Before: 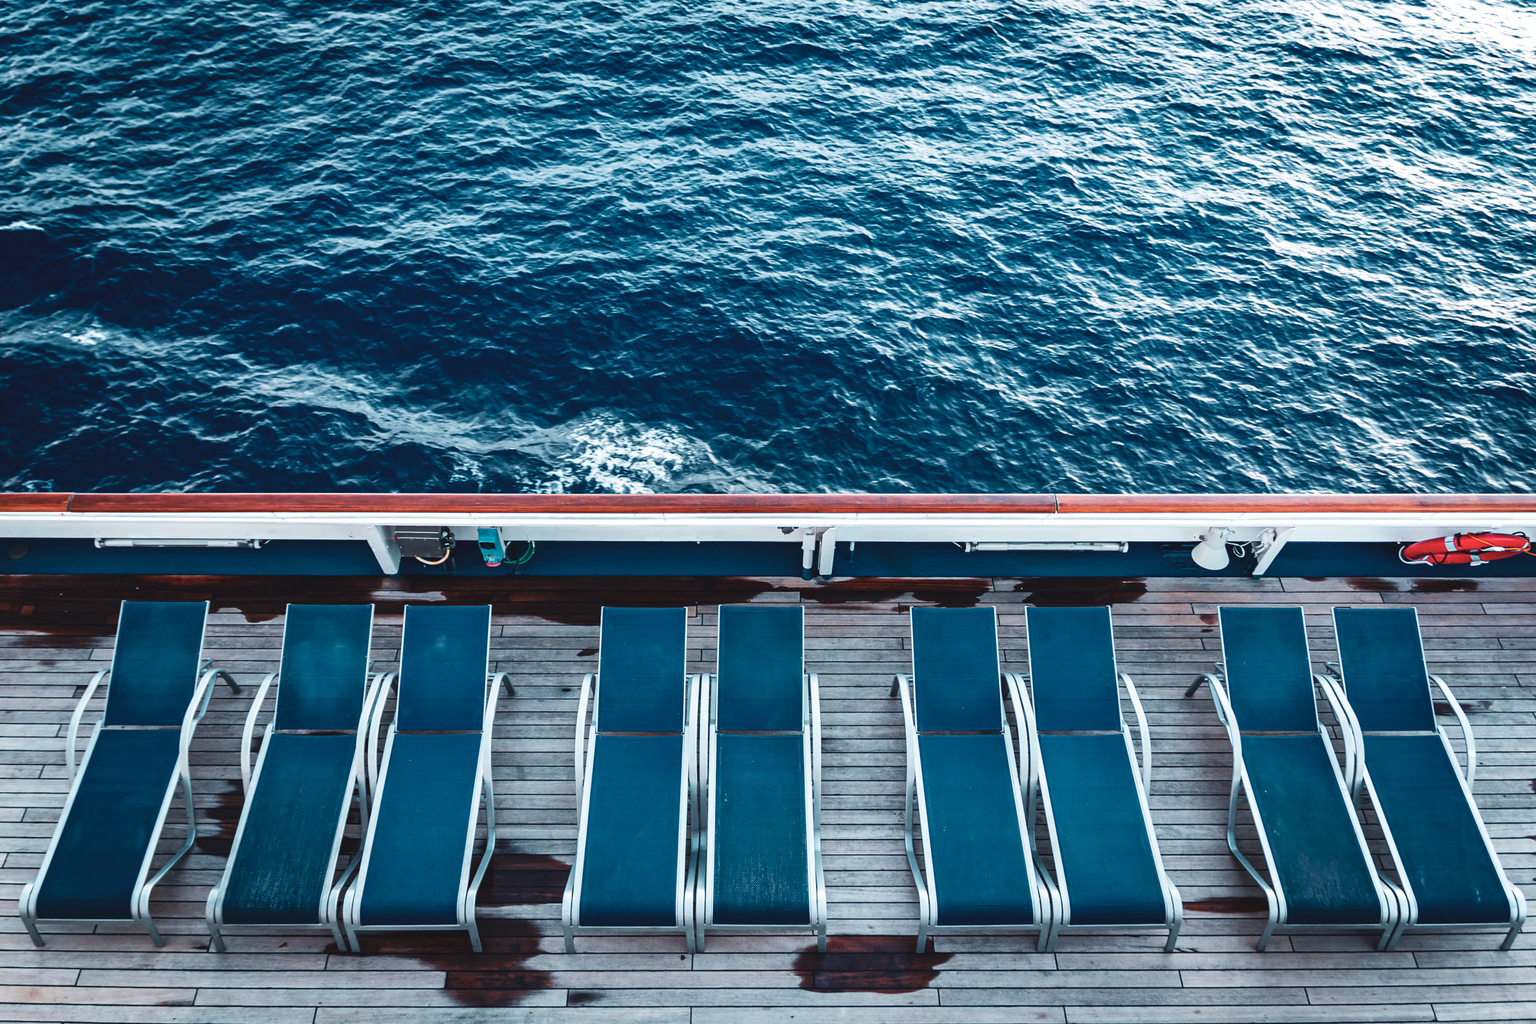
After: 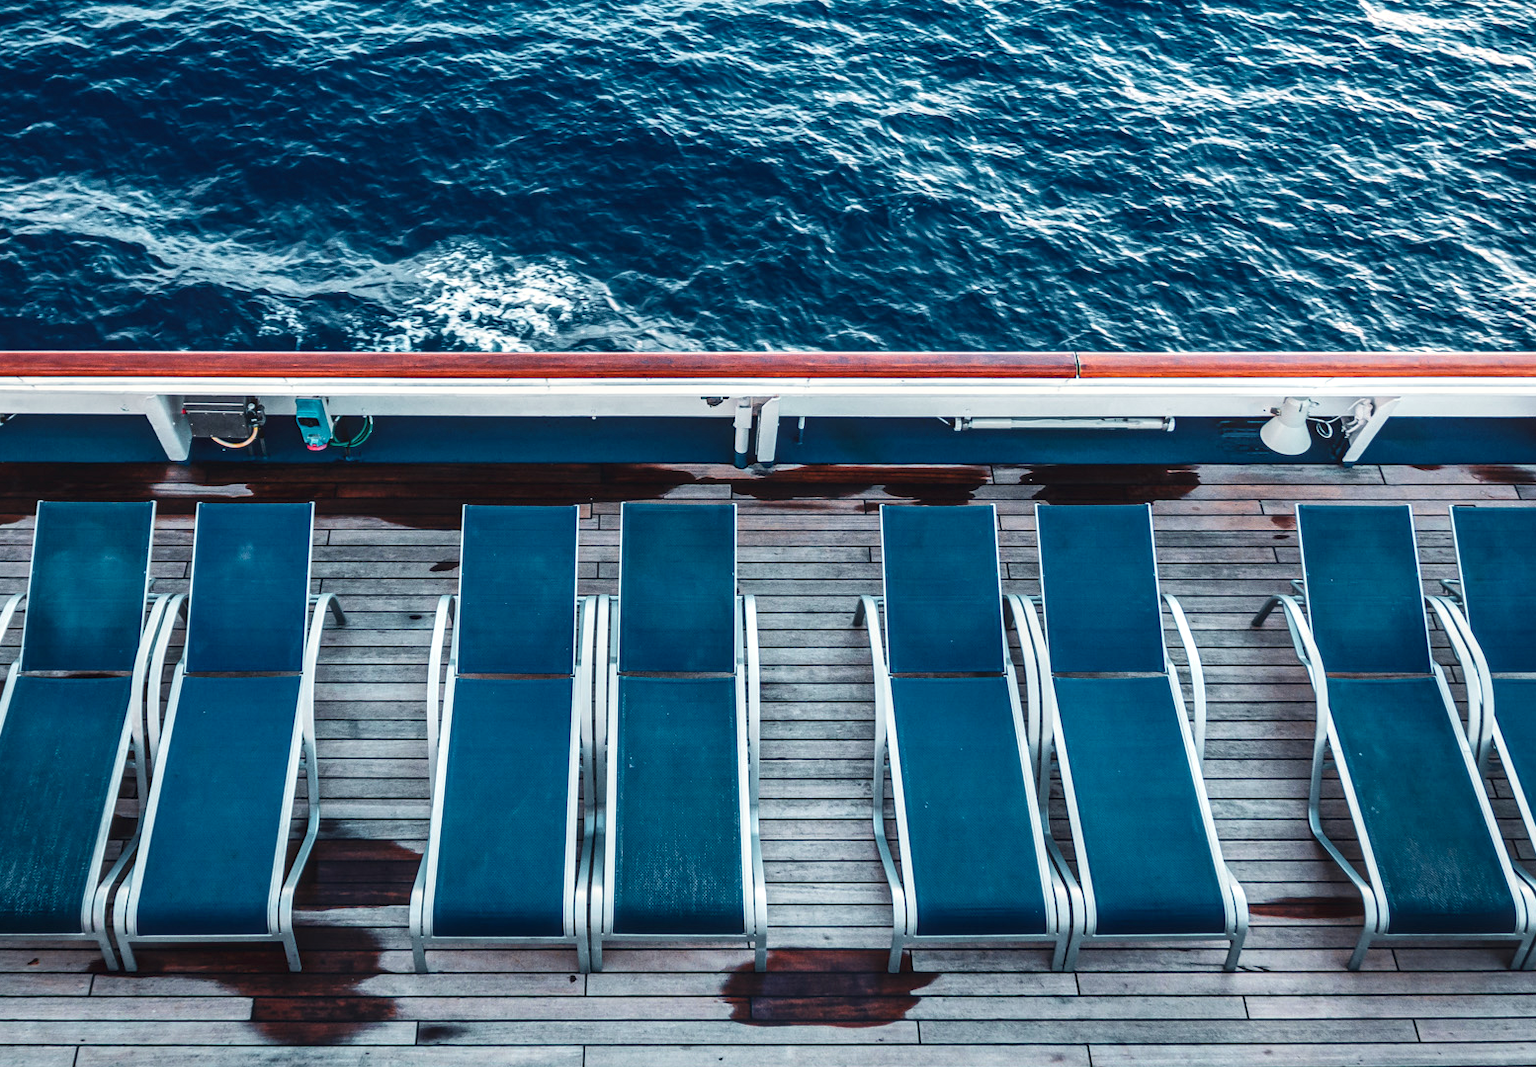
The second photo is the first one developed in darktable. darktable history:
rgb levels: preserve colors max RGB
color correction: highlights a* 0.816, highlights b* 2.78, saturation 1.1
crop: left 16.871%, top 22.857%, right 9.116%
local contrast: detail 130%
